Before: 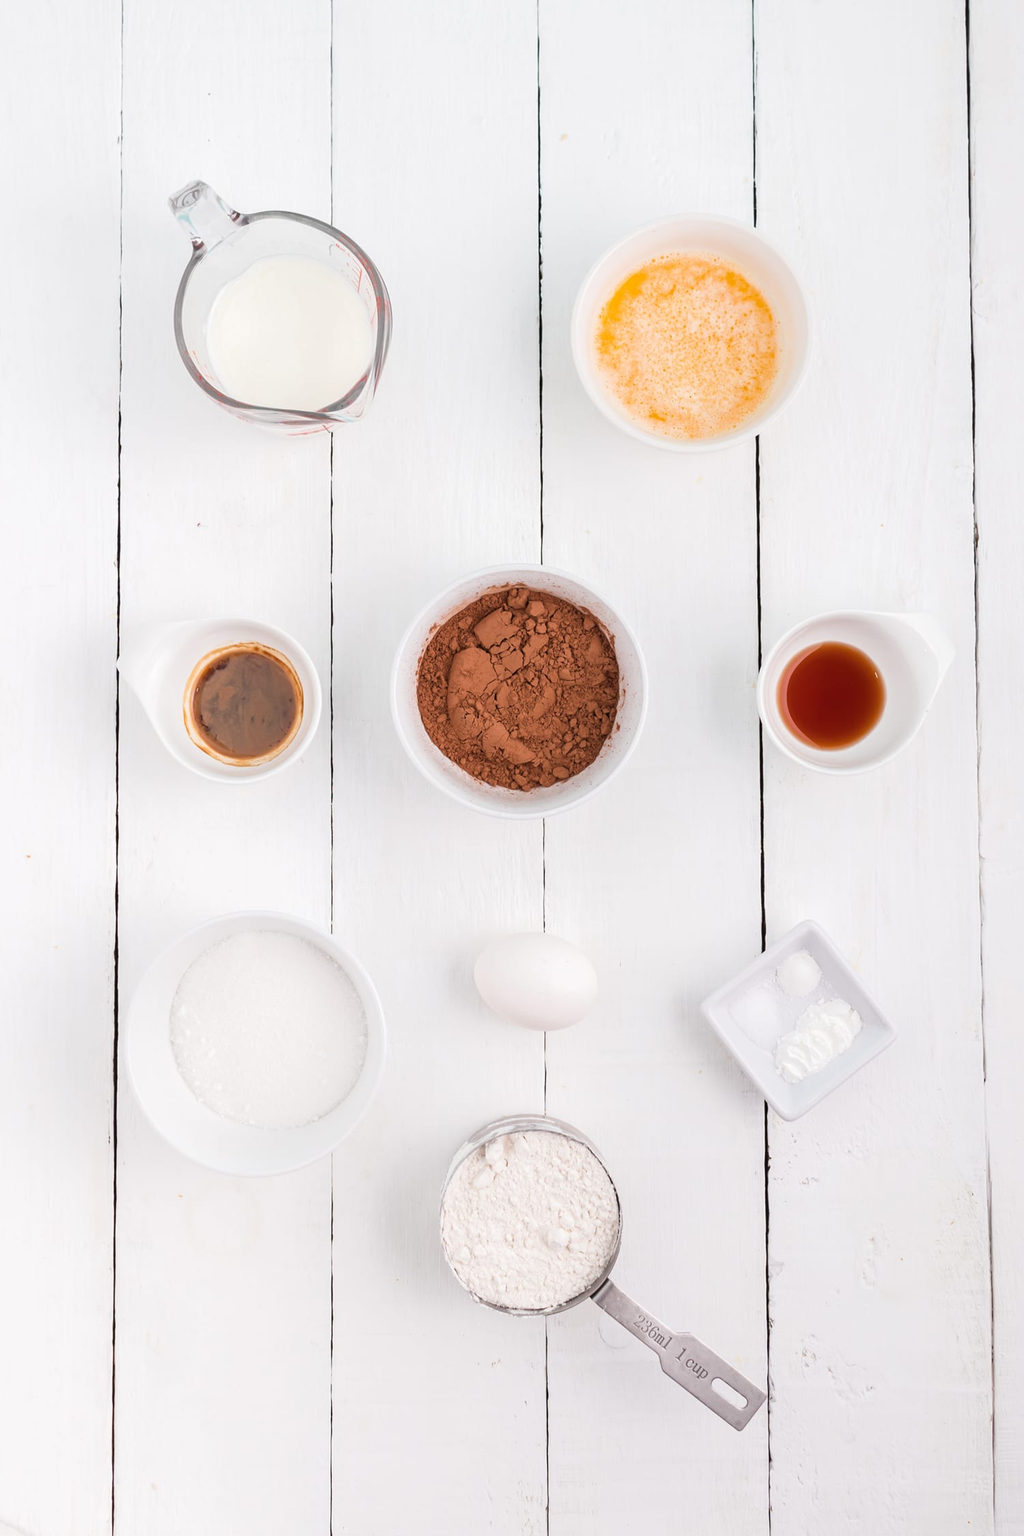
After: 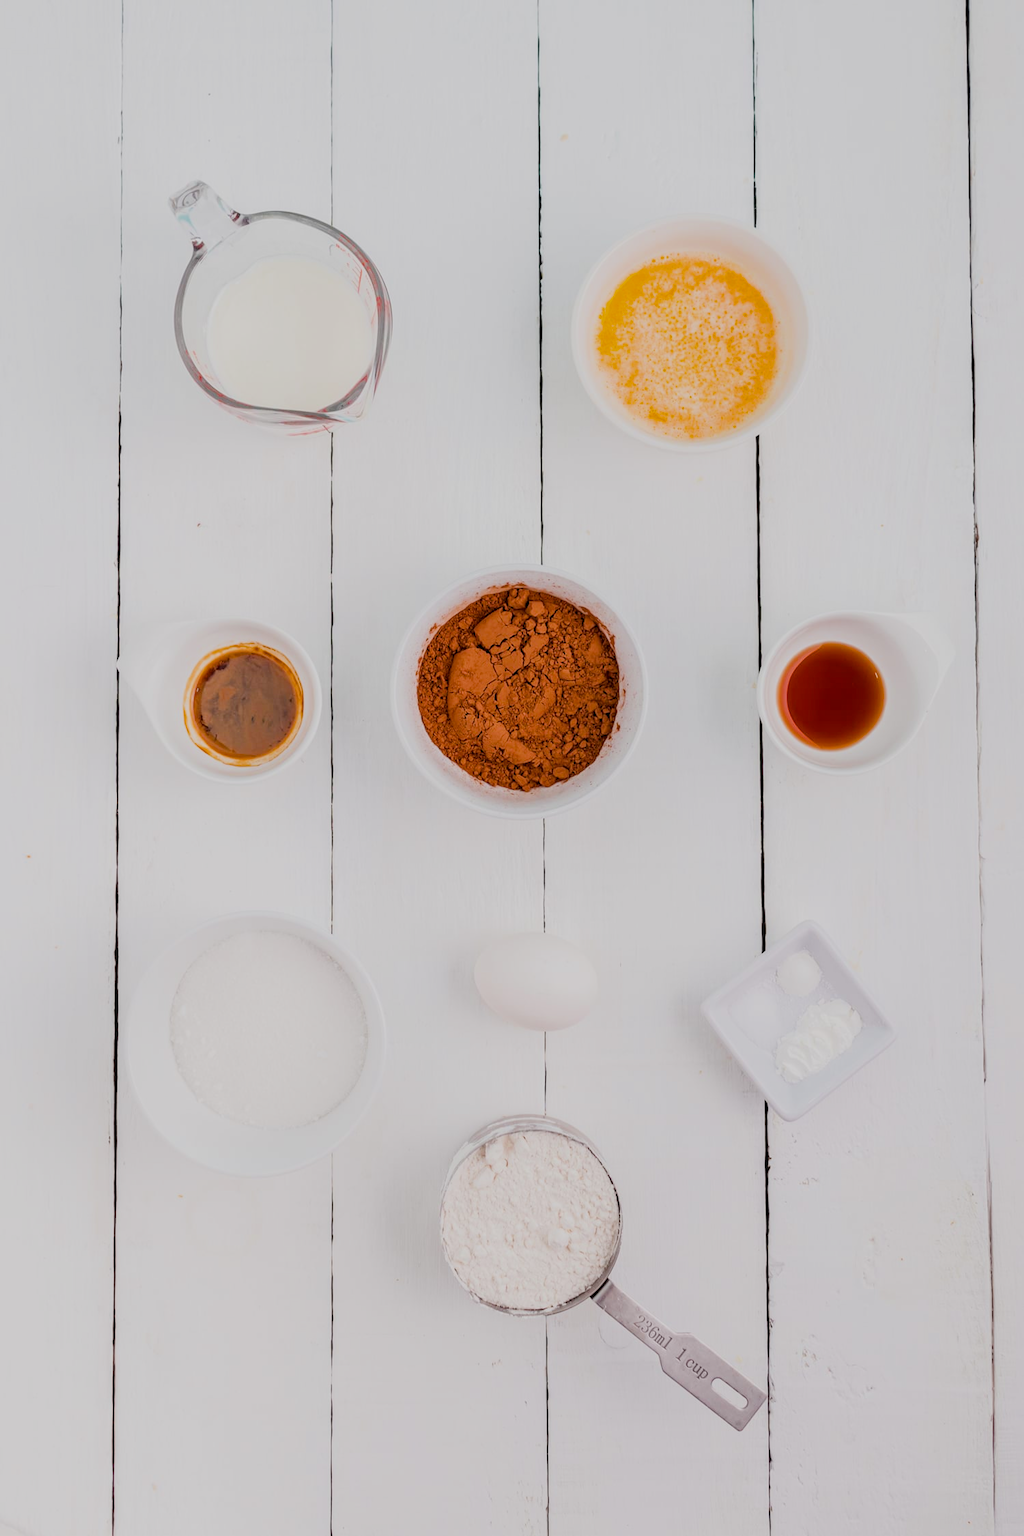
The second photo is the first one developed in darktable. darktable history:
filmic rgb: black relative exposure -6.98 EV, white relative exposure 5.63 EV, hardness 2.86
local contrast: on, module defaults
color balance rgb: linear chroma grading › global chroma 15%, perceptual saturation grading › global saturation 30%
bloom: size 16%, threshold 98%, strength 20%
